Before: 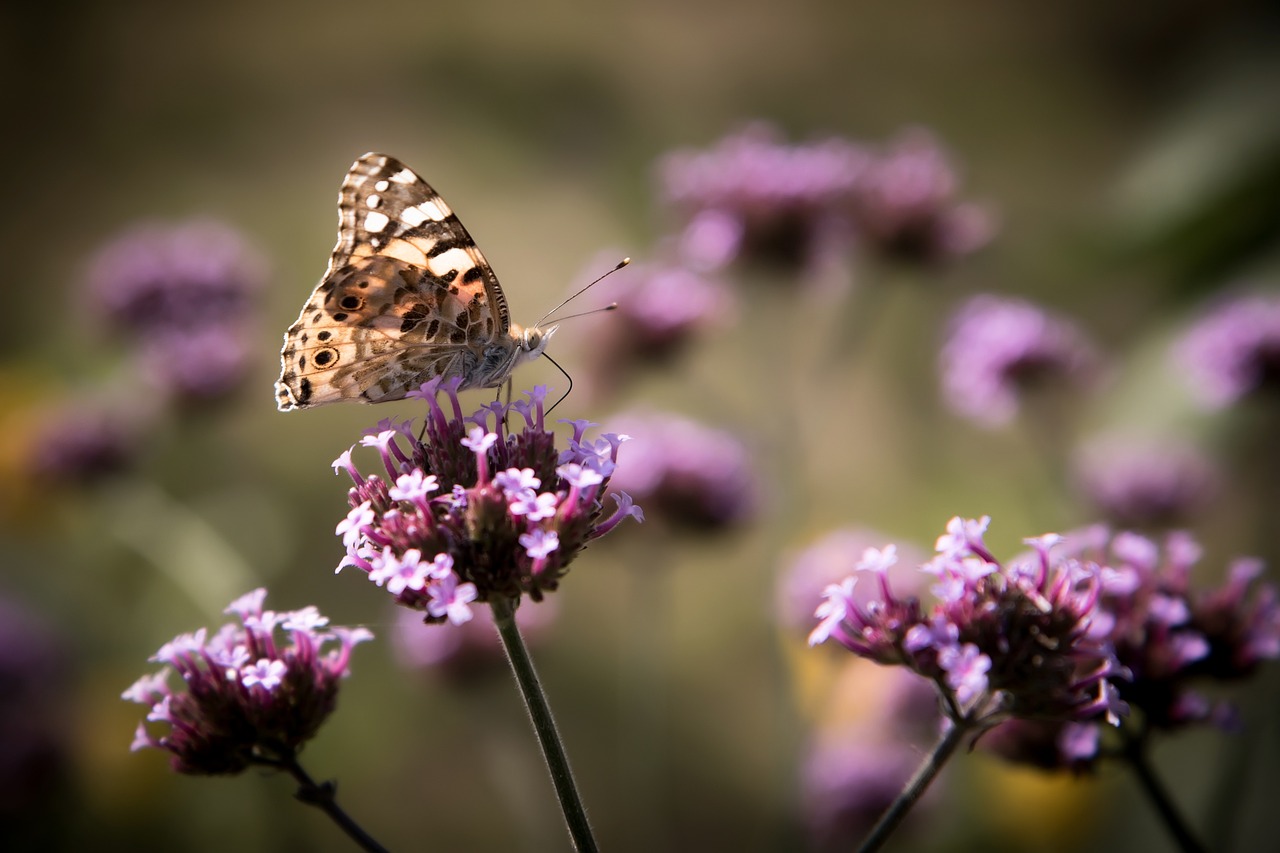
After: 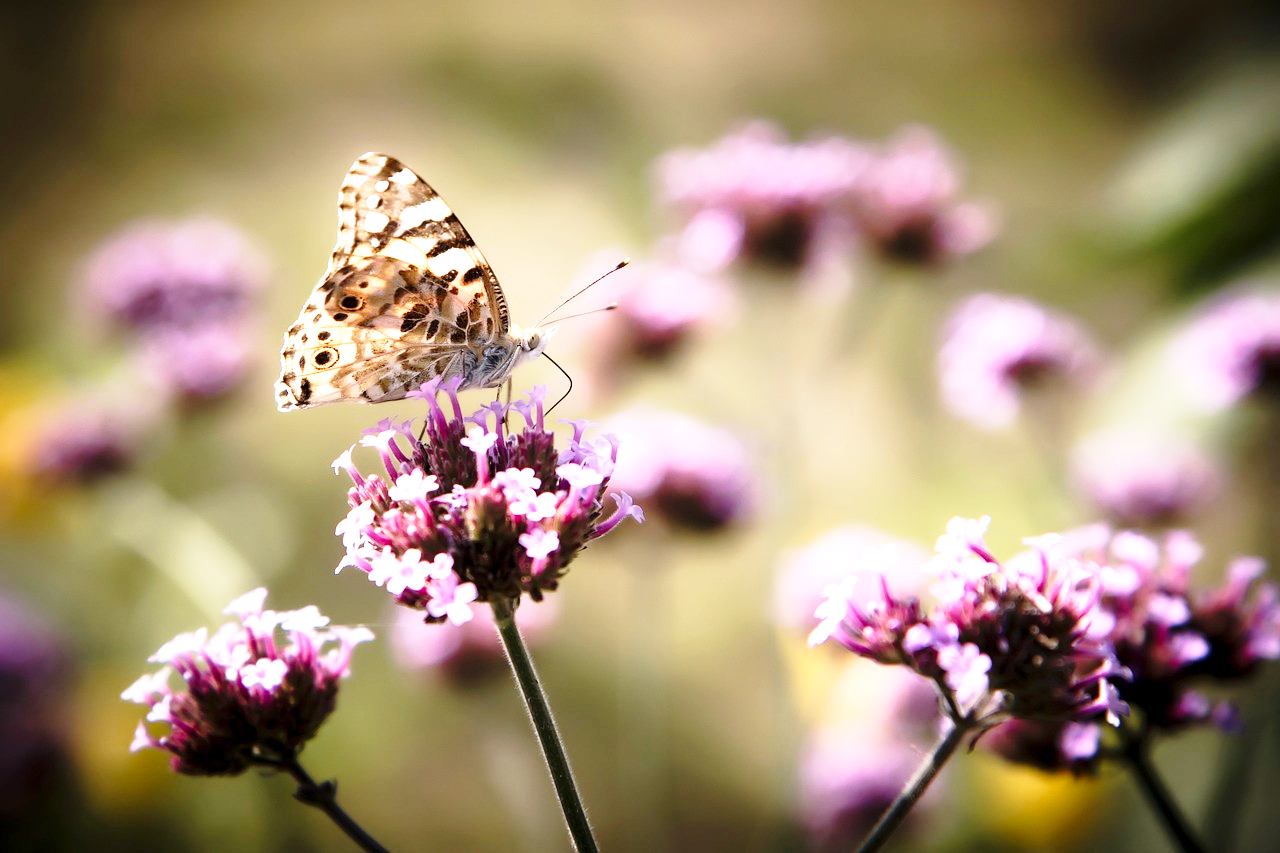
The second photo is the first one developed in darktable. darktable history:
exposure: exposure 0.945 EV, compensate exposure bias true, compensate highlight preservation false
base curve: curves: ch0 [(0, 0) (0.028, 0.03) (0.121, 0.232) (0.46, 0.748) (0.859, 0.968) (1, 1)], exposure shift 0.581, preserve colors none
